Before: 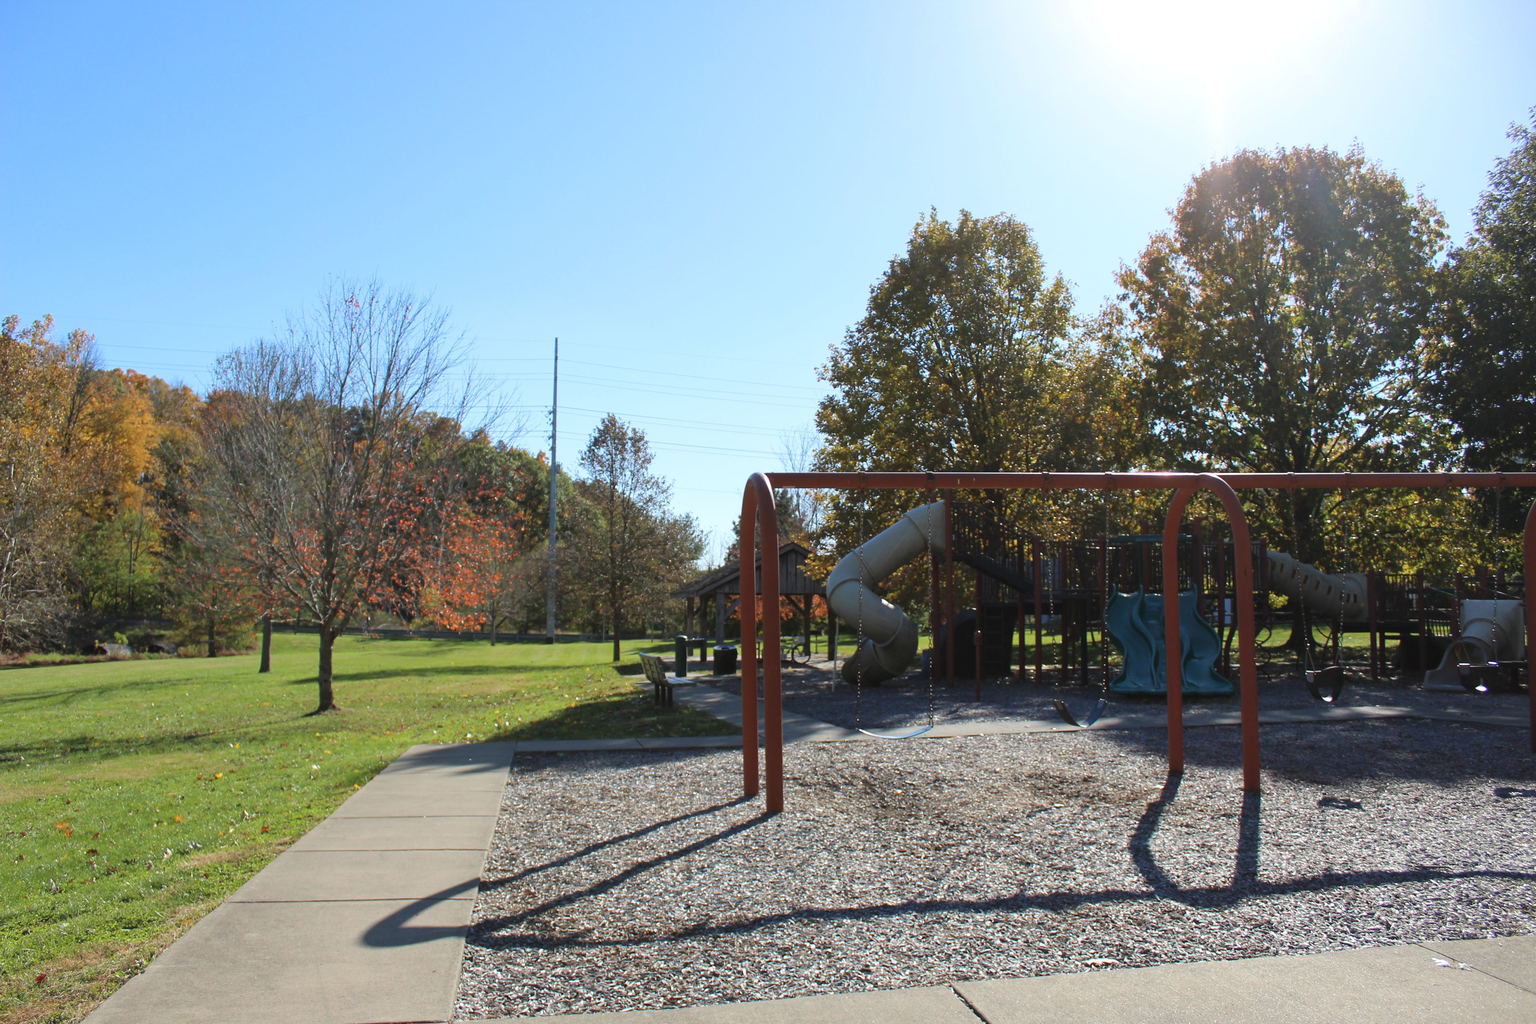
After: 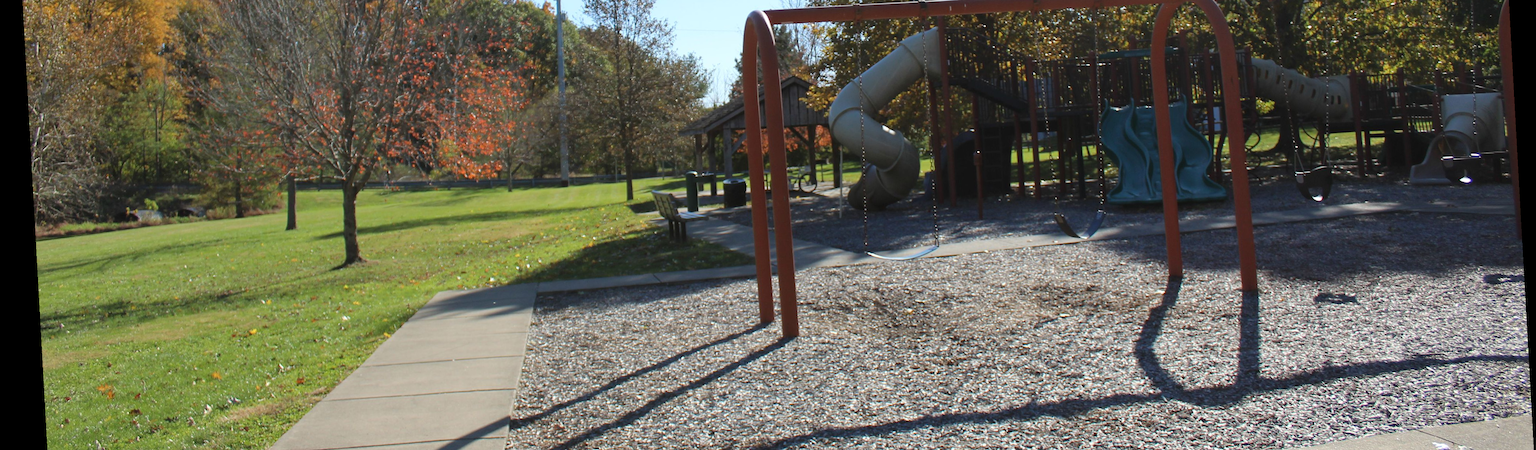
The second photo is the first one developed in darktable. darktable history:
crop: top 45.551%, bottom 12.262%
rotate and perspective: rotation -3.18°, automatic cropping off
